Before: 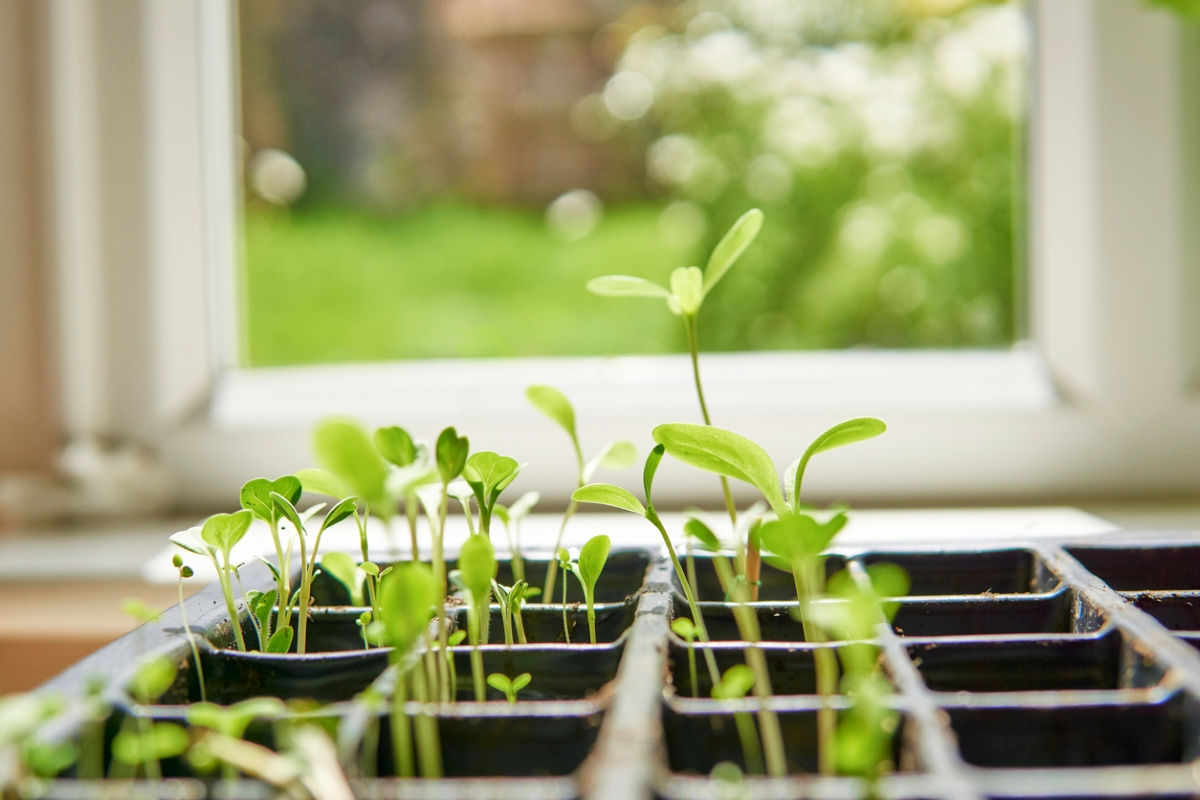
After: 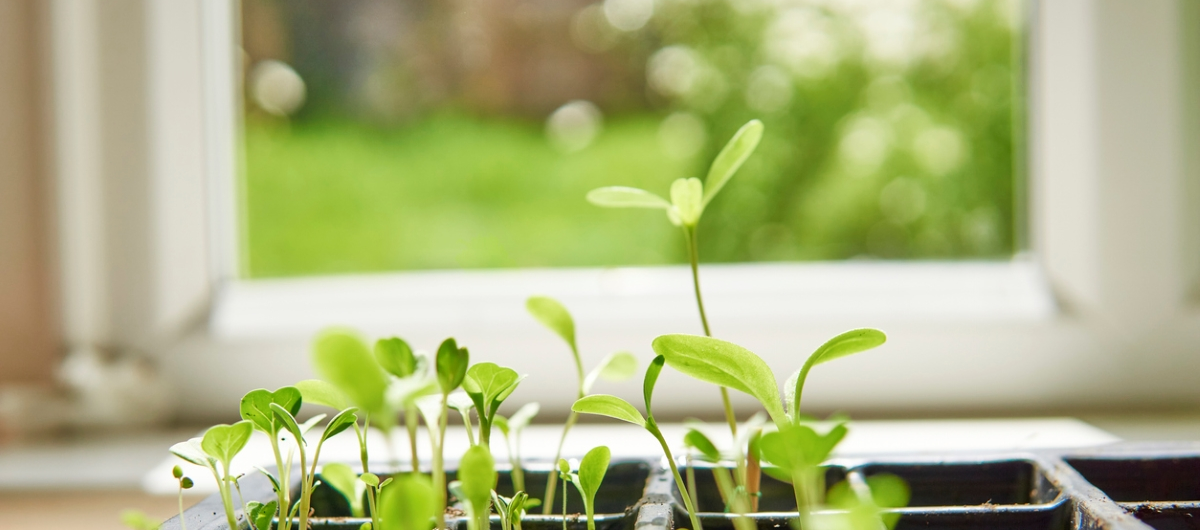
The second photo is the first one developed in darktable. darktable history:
crop: top 11.159%, bottom 22.495%
